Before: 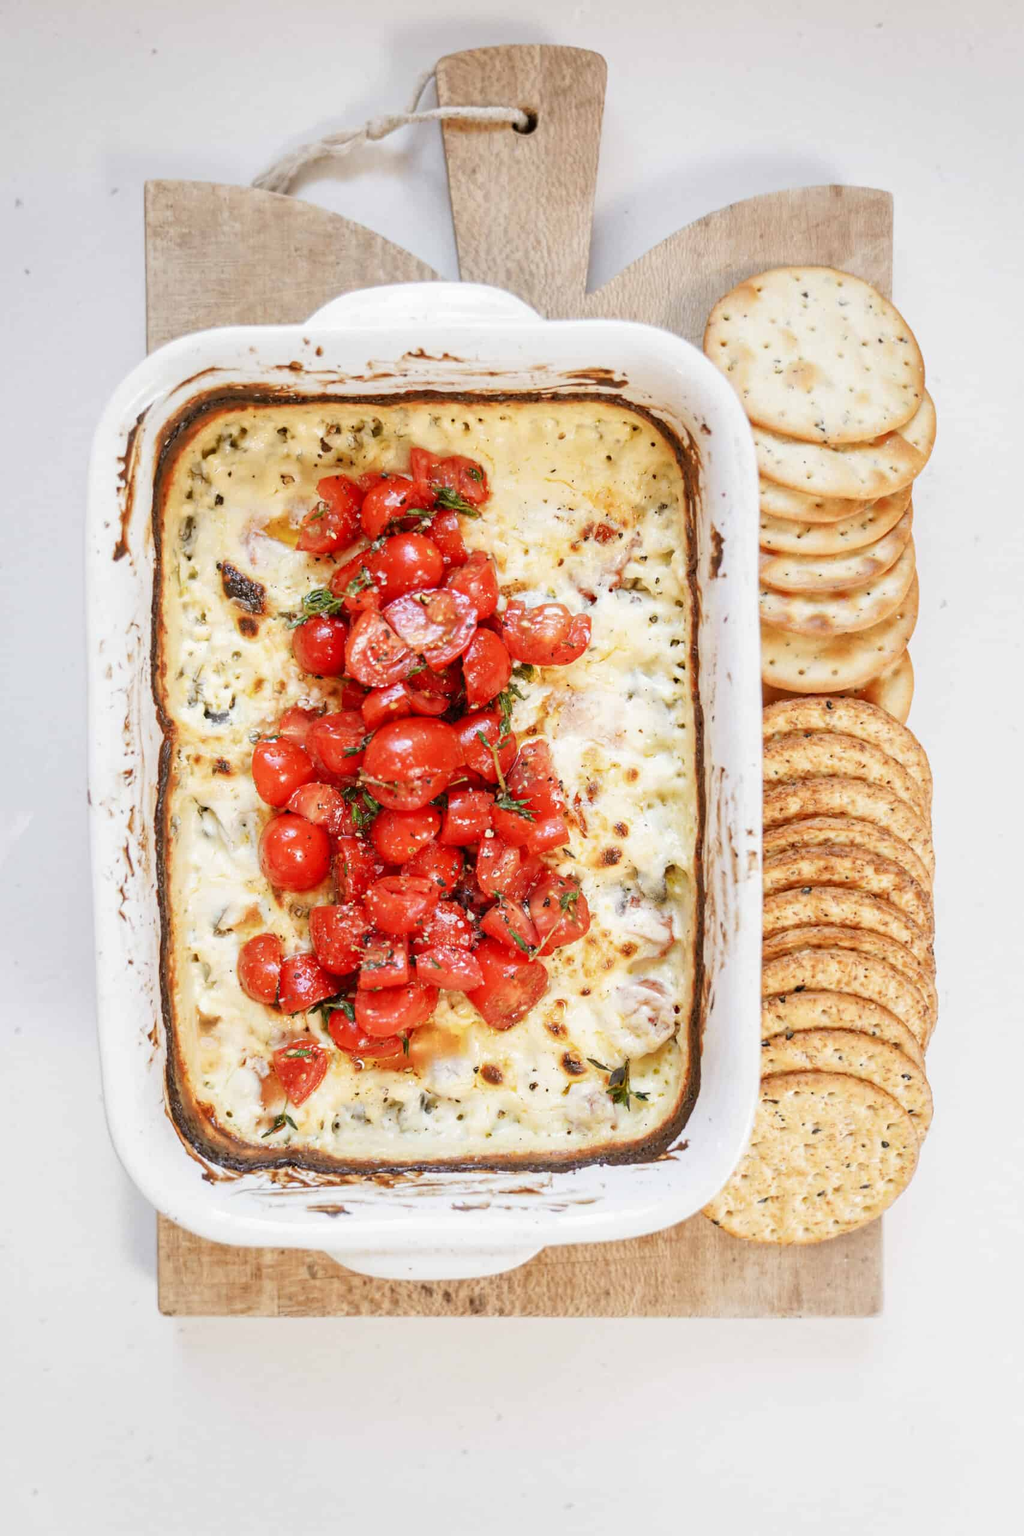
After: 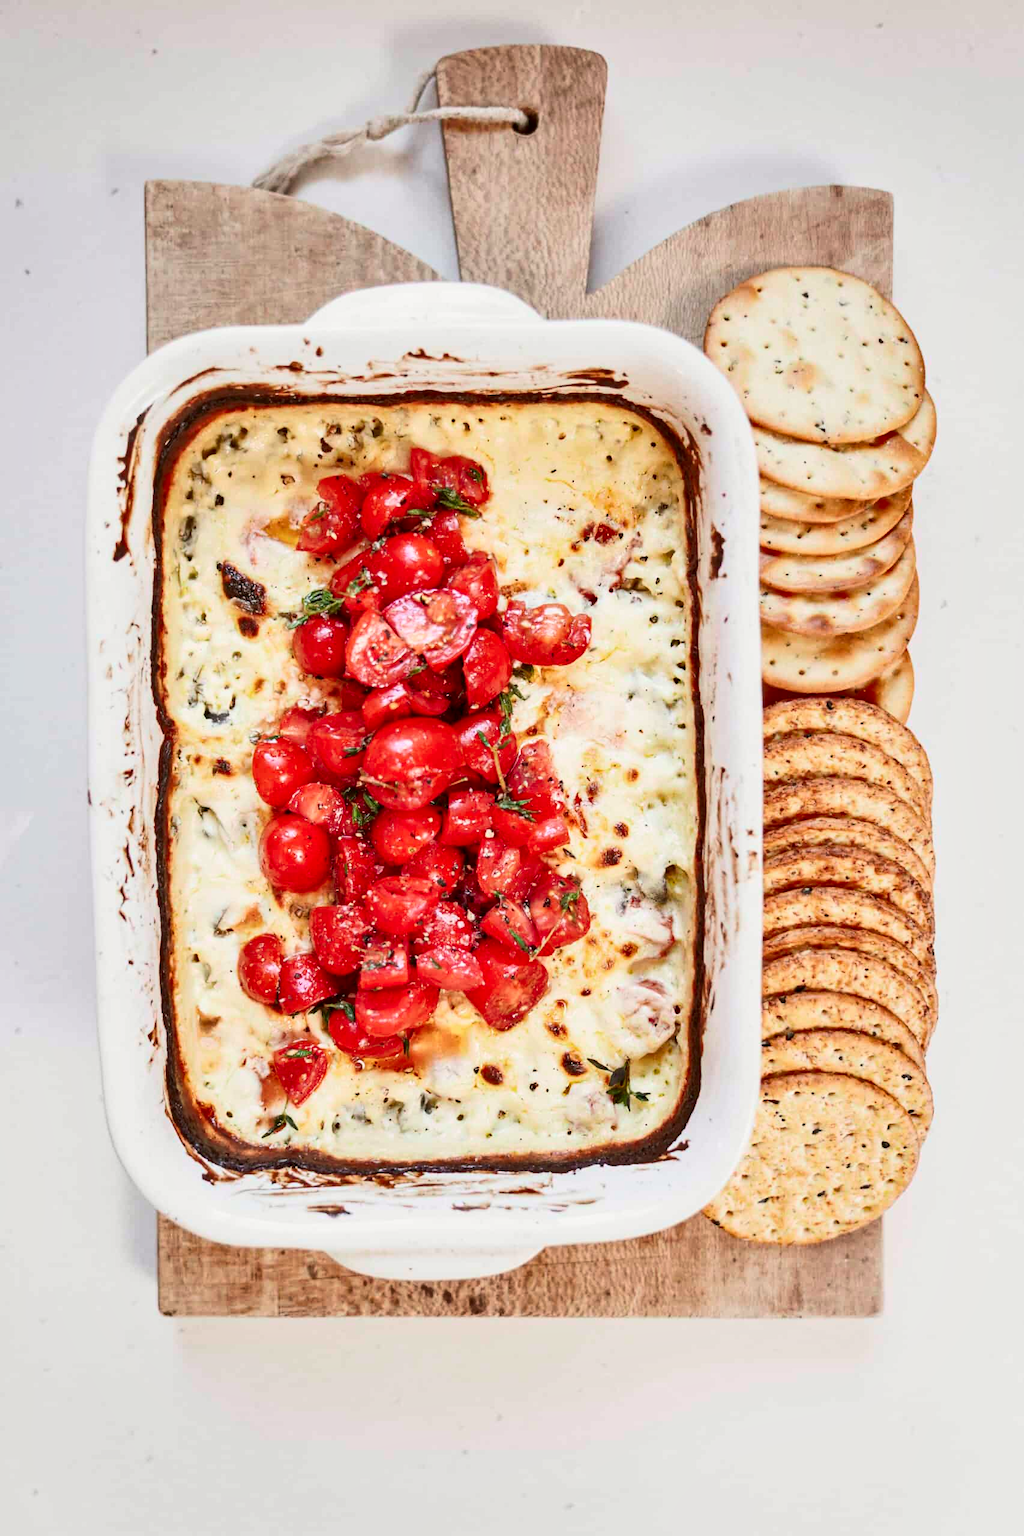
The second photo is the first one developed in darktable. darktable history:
shadows and highlights: shadows 25.03, highlights -47.89, soften with gaussian
tone curve: curves: ch0 [(0, 0) (0.059, 0.027) (0.178, 0.105) (0.292, 0.233) (0.485, 0.472) (0.837, 0.887) (1, 0.983)]; ch1 [(0, 0) (0.23, 0.166) (0.34, 0.298) (0.371, 0.334) (0.435, 0.413) (0.477, 0.469) (0.499, 0.498) (0.534, 0.551) (0.56, 0.585) (0.754, 0.801) (1, 1)]; ch2 [(0, 0) (0.431, 0.414) (0.498, 0.503) (0.524, 0.531) (0.568, 0.567) (0.6, 0.597) (0.65, 0.651) (0.752, 0.764) (1, 1)], color space Lab, independent channels, preserve colors none
